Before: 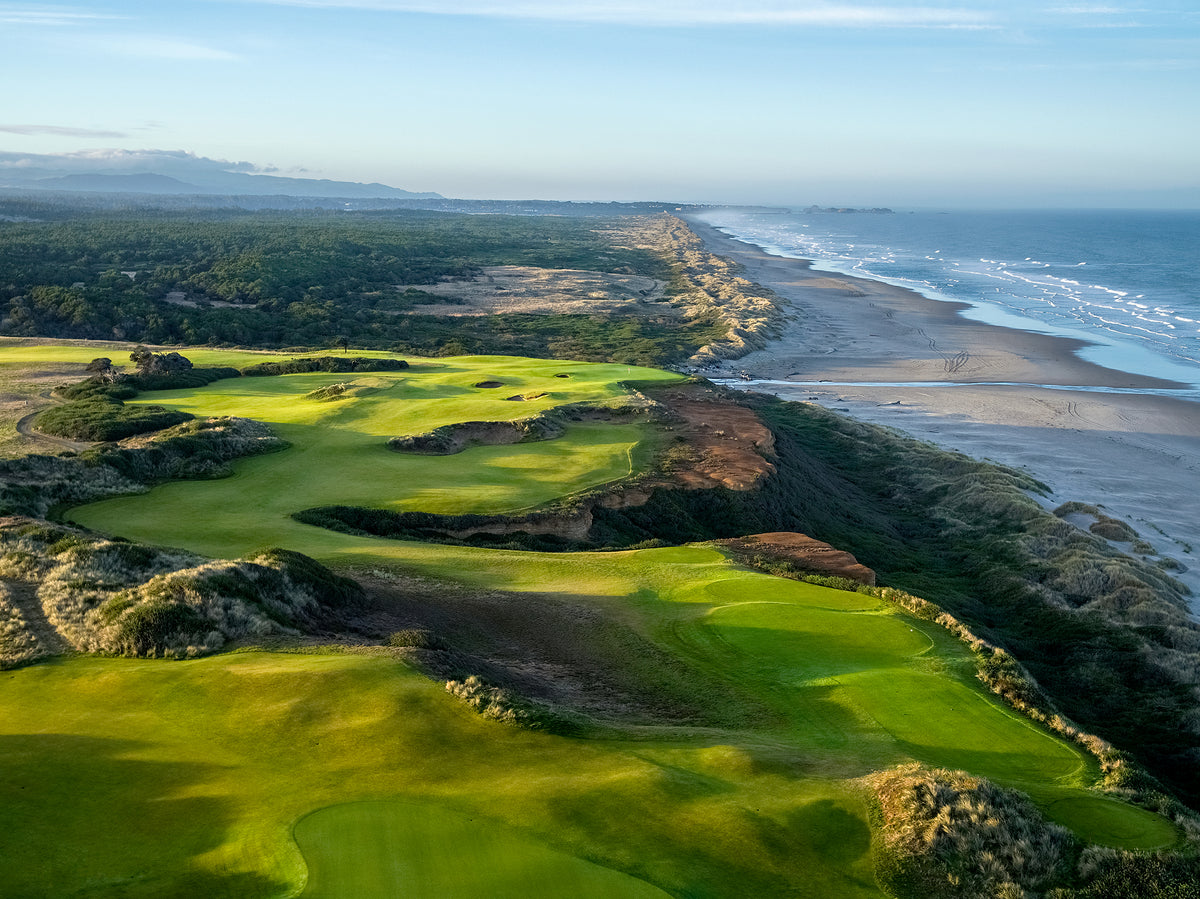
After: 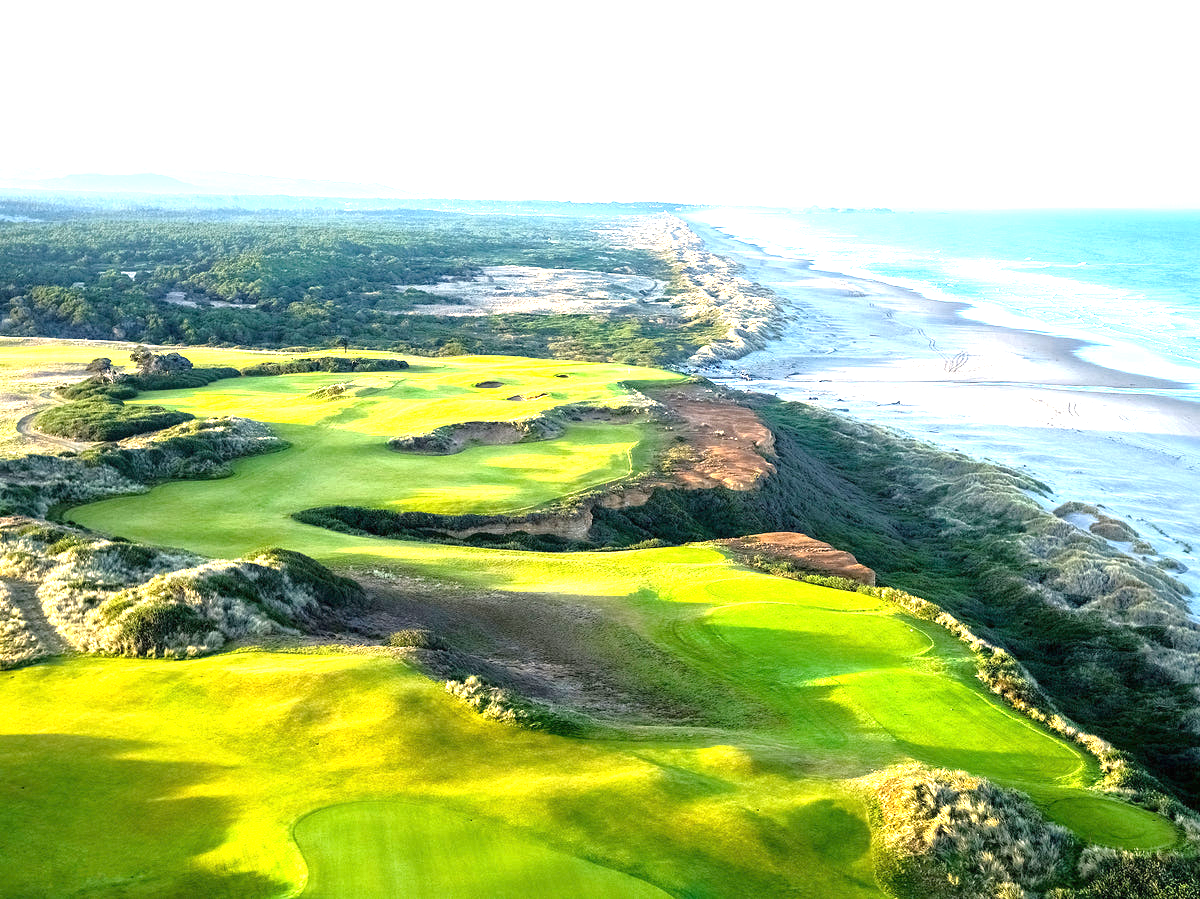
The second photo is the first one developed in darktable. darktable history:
tone equalizer: -8 EV -1.84 EV, -7 EV -1.16 EV, -6 EV -1.62 EV, smoothing diameter 25%, edges refinement/feathering 10, preserve details guided filter
exposure: black level correction 0, exposure 2 EV, compensate highlight preservation false
